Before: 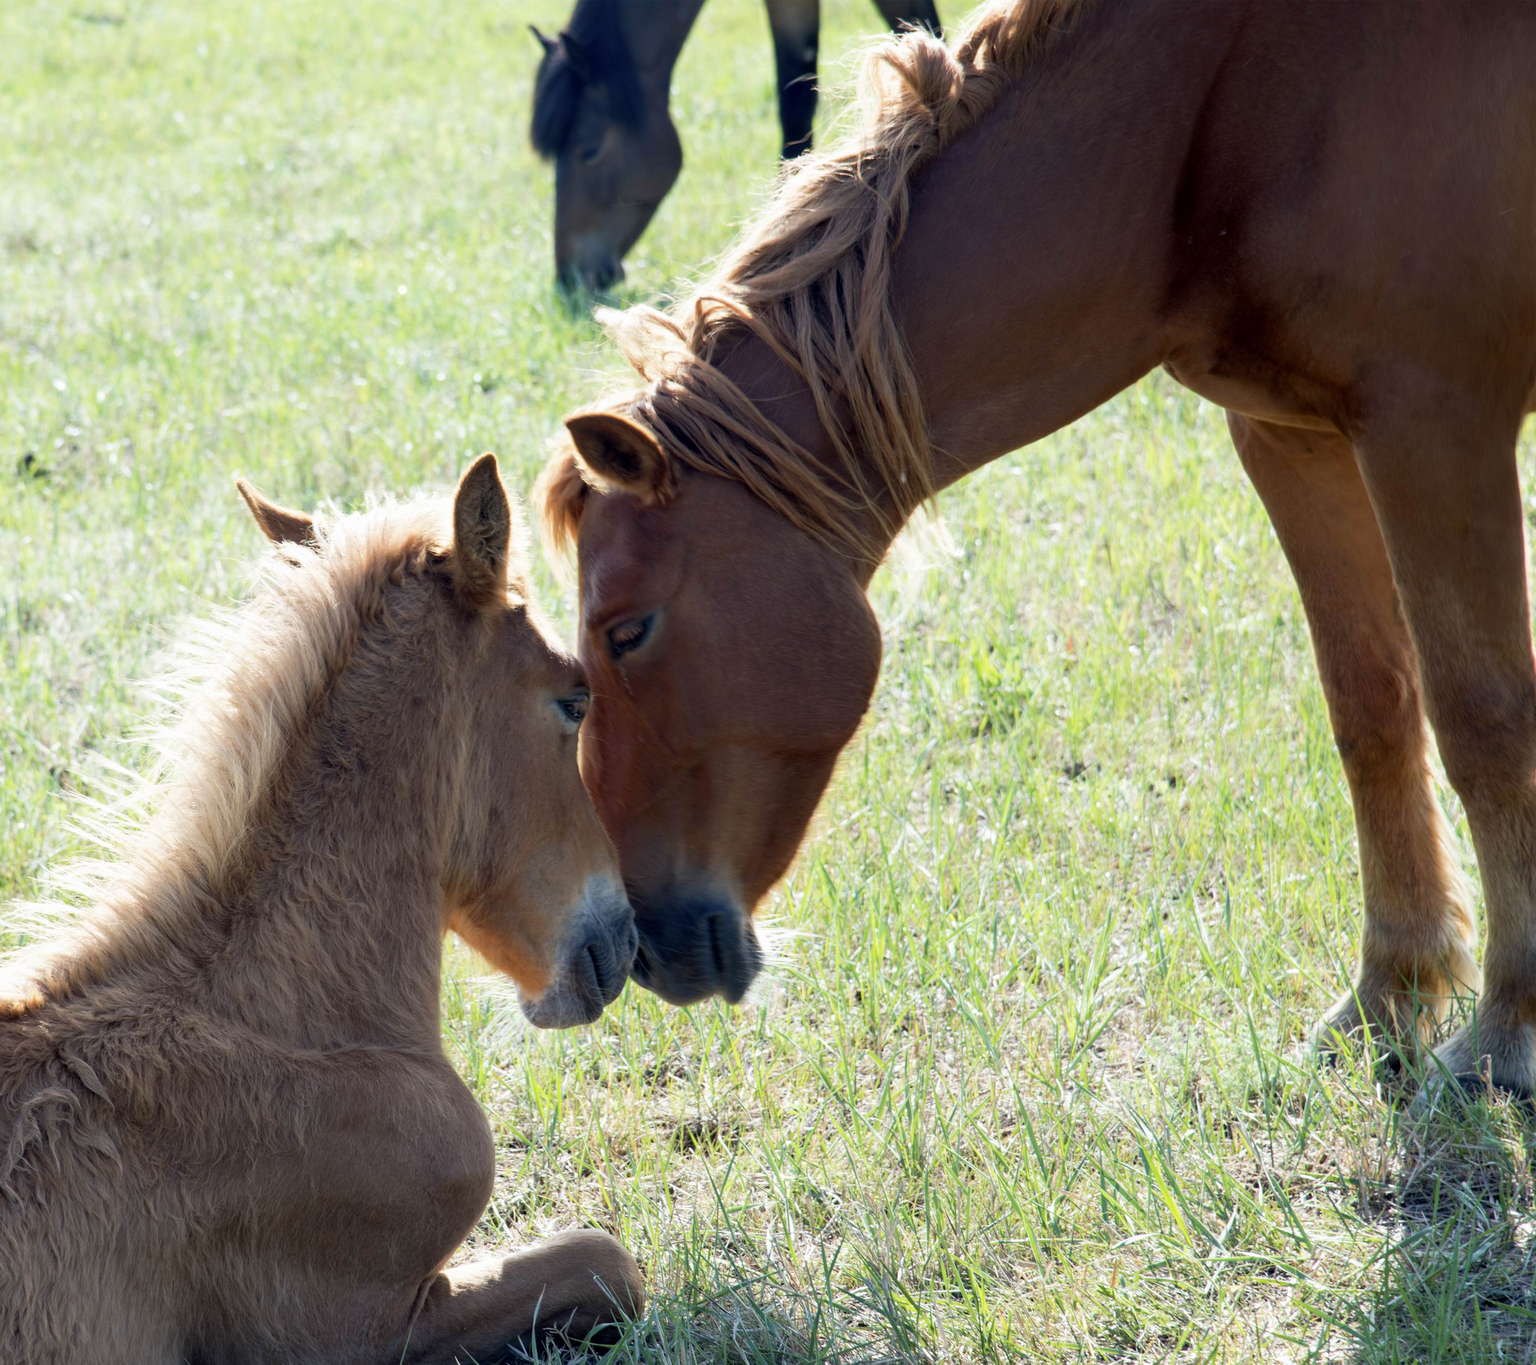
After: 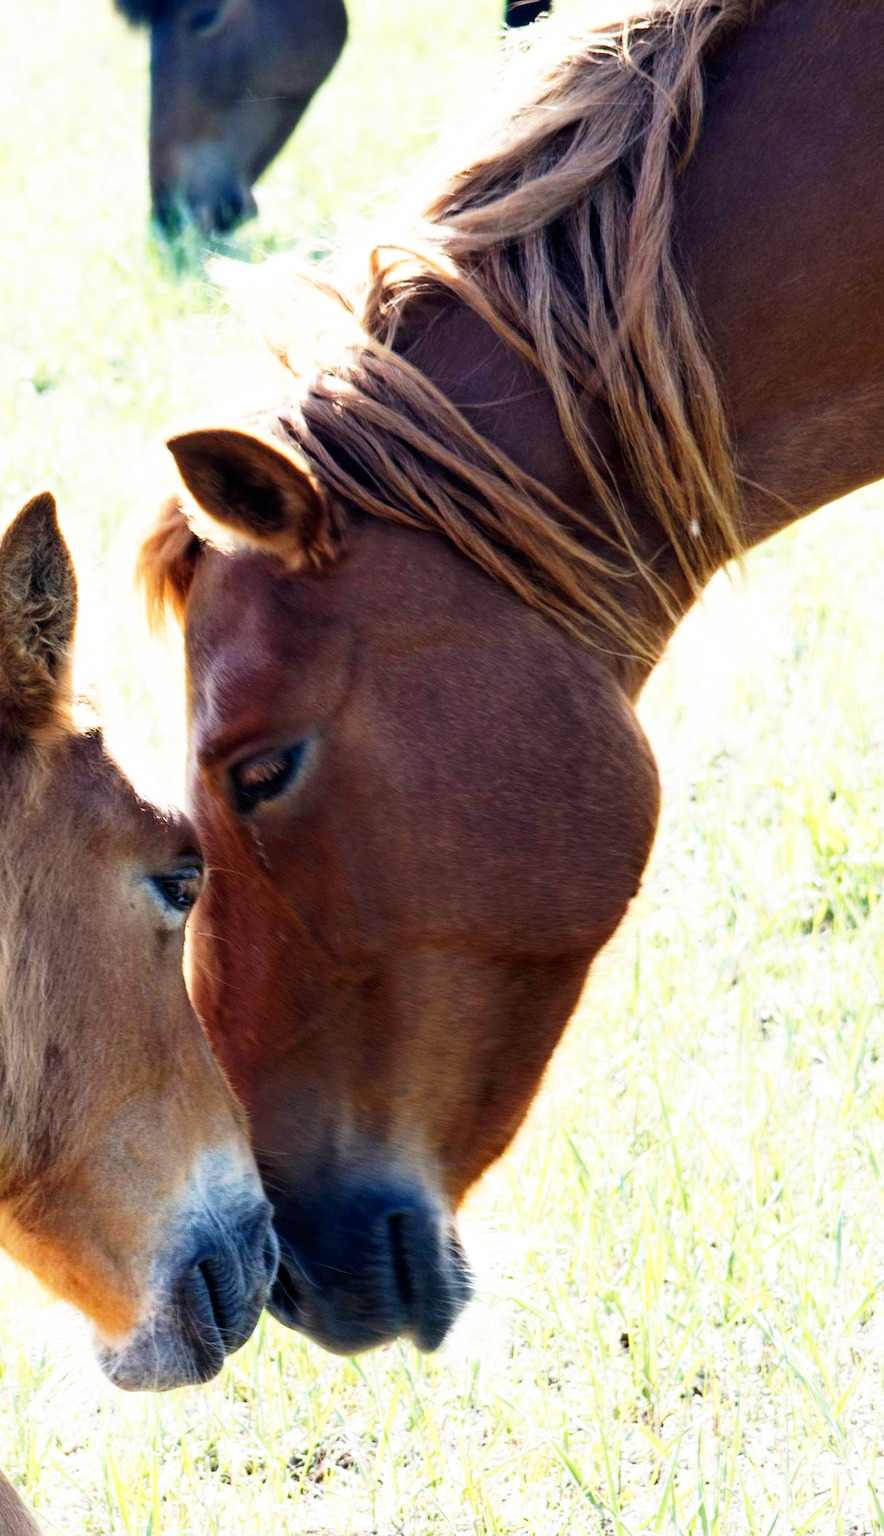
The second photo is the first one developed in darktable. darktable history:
crop and rotate: left 29.967%, top 10.357%, right 33.325%, bottom 17.864%
base curve: curves: ch0 [(0, 0) (0.007, 0.004) (0.027, 0.03) (0.046, 0.07) (0.207, 0.54) (0.442, 0.872) (0.673, 0.972) (1, 1)], preserve colors none
